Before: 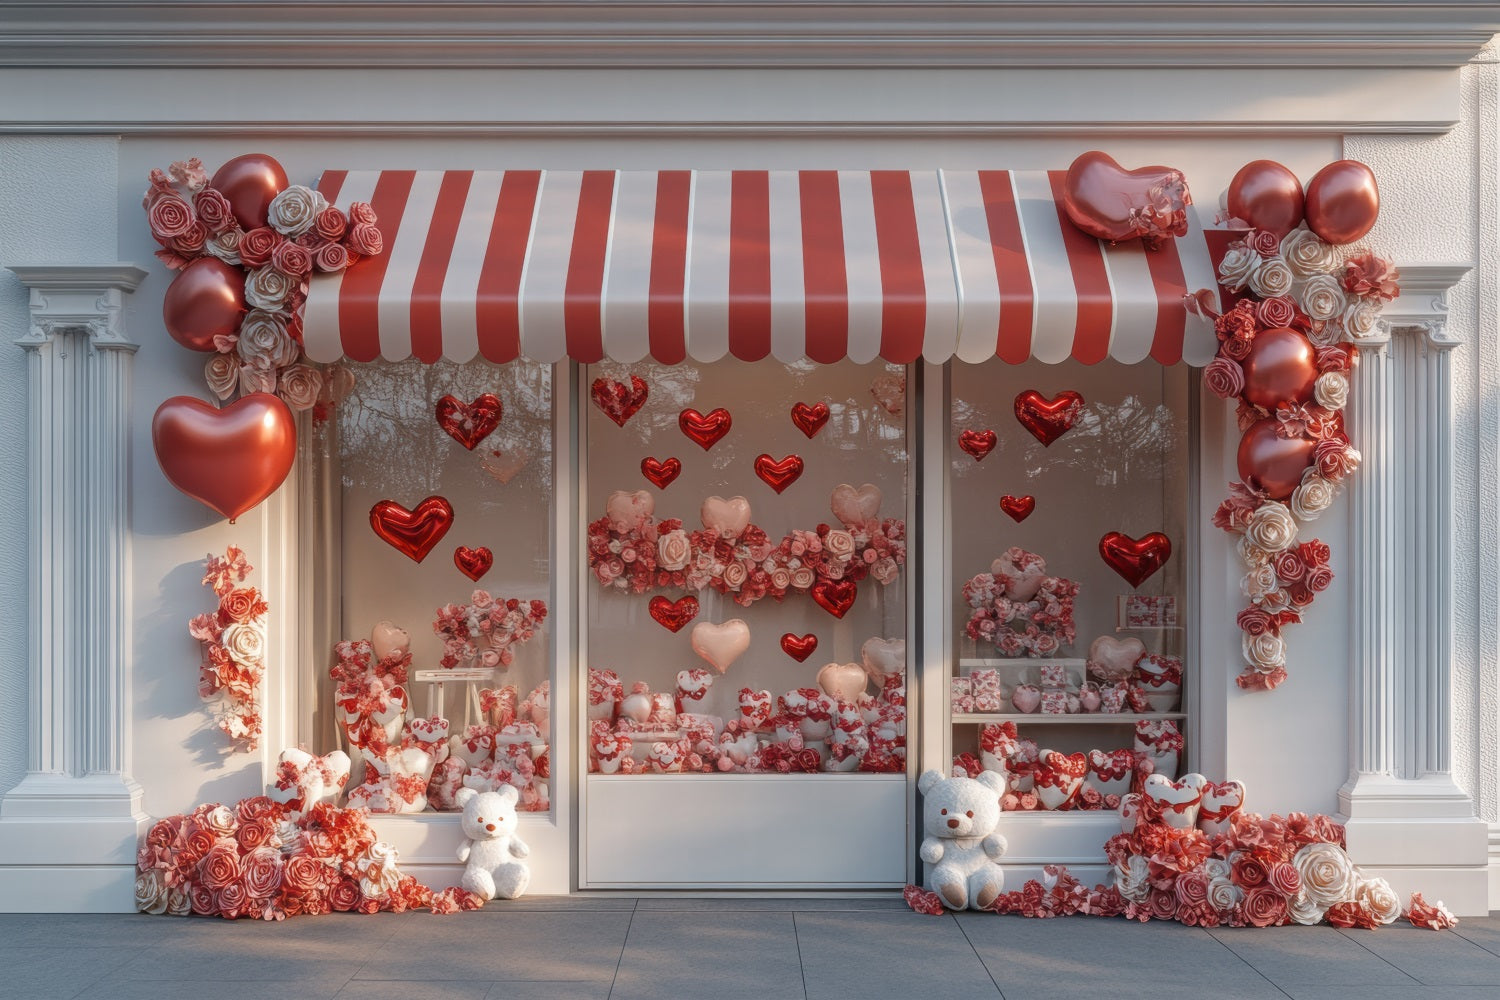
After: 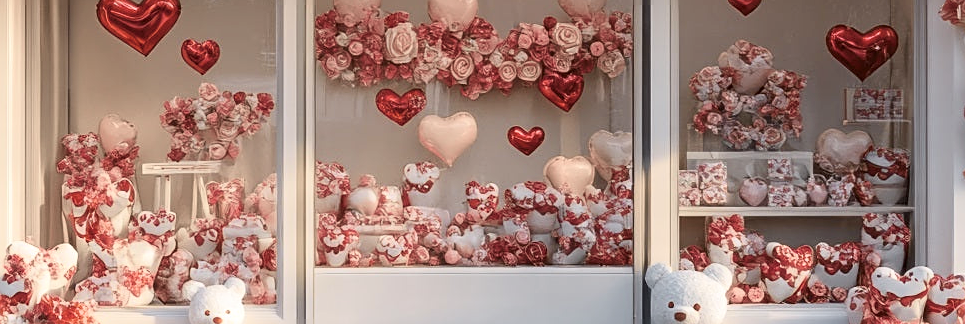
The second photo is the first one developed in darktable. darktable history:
sharpen: on, module defaults
crop: left 18.219%, top 50.709%, right 17.397%, bottom 16.889%
tone curve: curves: ch0 [(0, 0) (0.739, 0.837) (1, 1)]; ch1 [(0, 0) (0.226, 0.261) (0.383, 0.397) (0.462, 0.473) (0.498, 0.502) (0.521, 0.52) (0.578, 0.57) (1, 1)]; ch2 [(0, 0) (0.438, 0.456) (0.5, 0.5) (0.547, 0.557) (0.597, 0.58) (0.629, 0.603) (1, 1)], color space Lab, independent channels, preserve colors none
